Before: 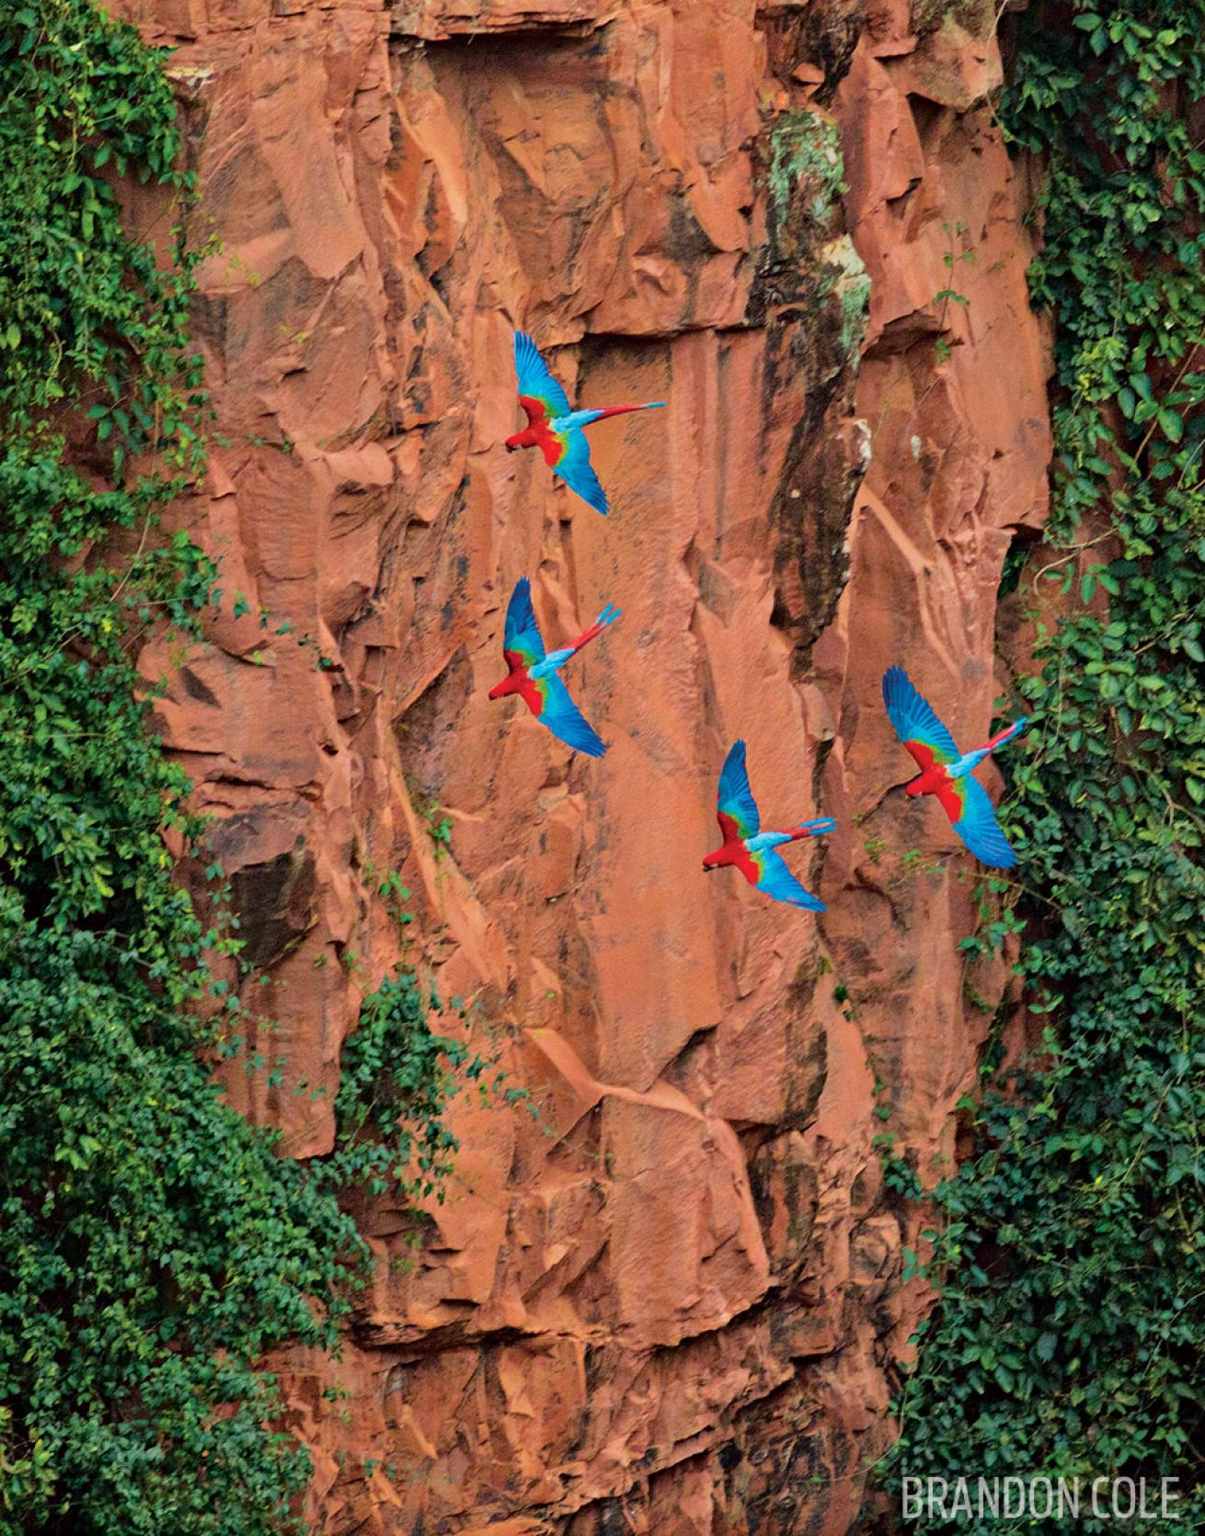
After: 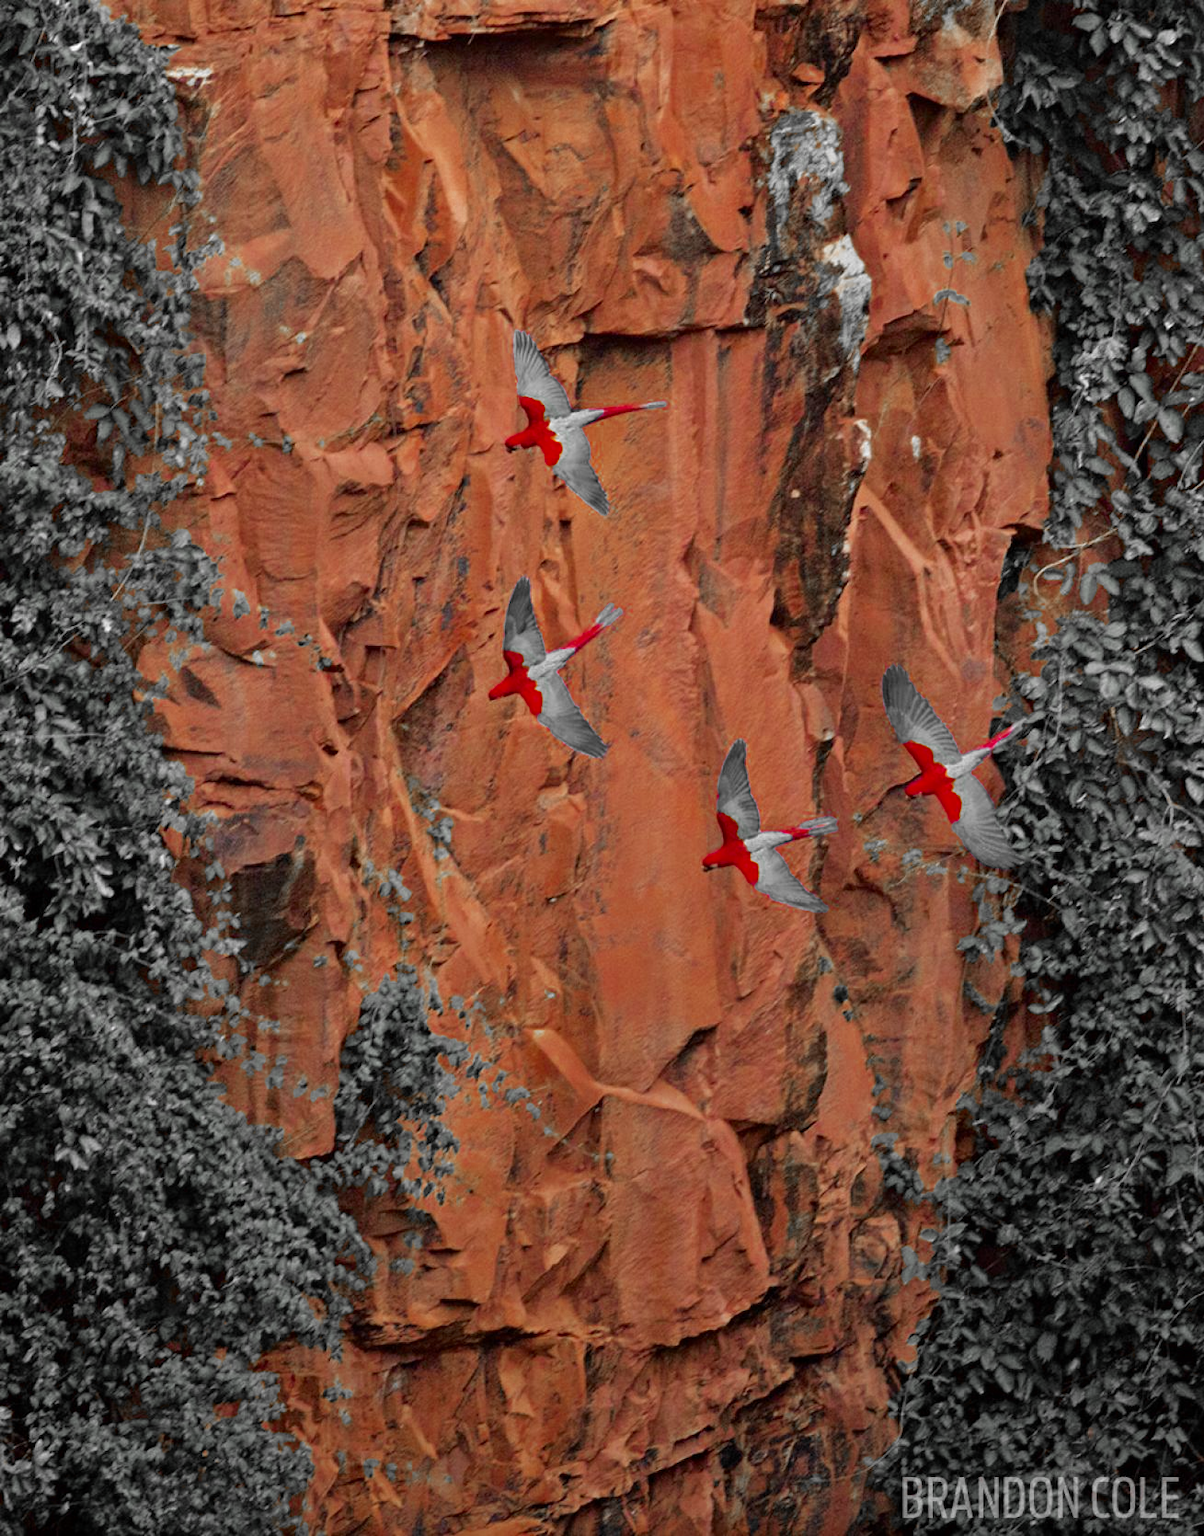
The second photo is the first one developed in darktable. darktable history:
color zones: curves: ch0 [(0, 0.497) (0.096, 0.361) (0.221, 0.538) (0.429, 0.5) (0.571, 0.5) (0.714, 0.5) (0.857, 0.5) (1, 0.497)]; ch1 [(0, 0.5) (0.143, 0.5) (0.257, -0.002) (0.429, 0.04) (0.571, -0.001) (0.714, -0.015) (0.857, 0.024) (1, 0.5)]
graduated density: rotation -180°, offset 27.42
